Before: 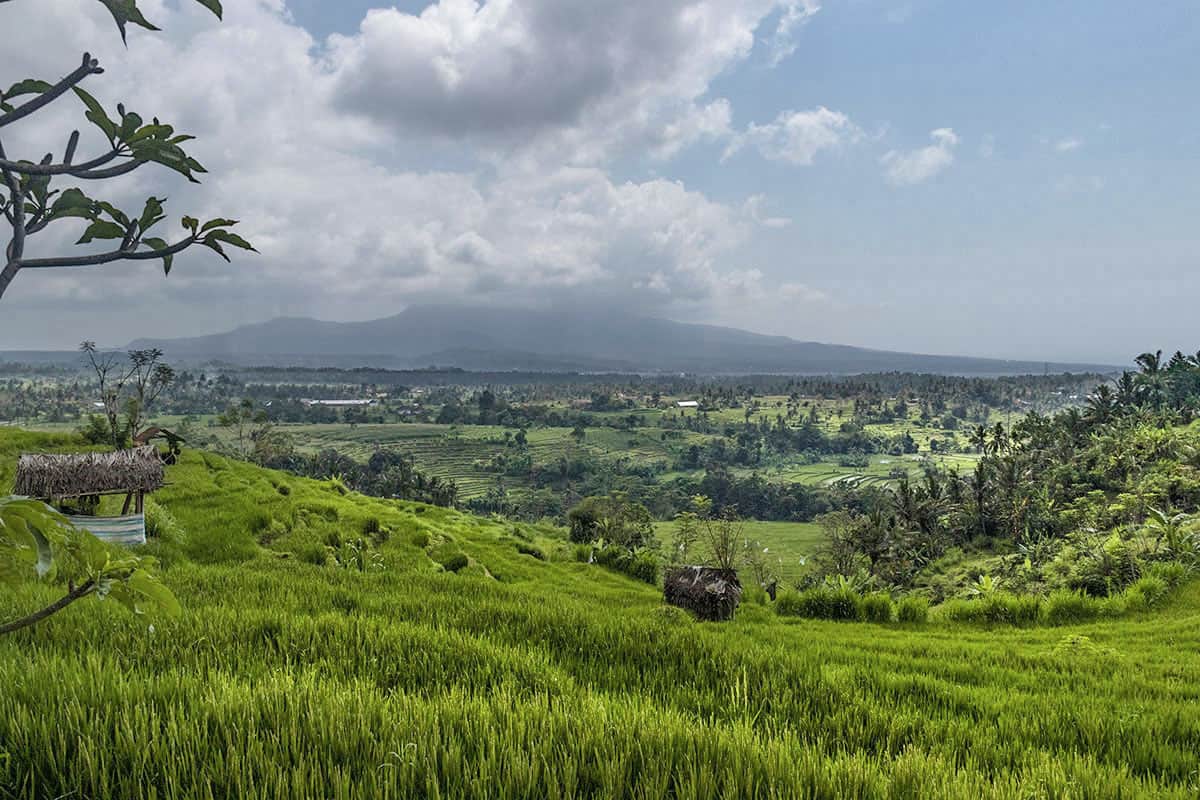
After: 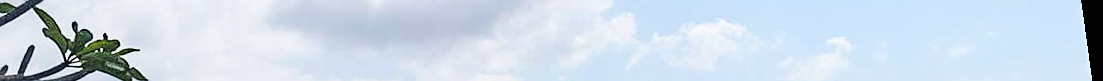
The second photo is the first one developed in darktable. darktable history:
tone curve: curves: ch0 [(0, 0) (0.004, 0.001) (0.133, 0.112) (0.325, 0.362) (0.832, 0.893) (1, 1)], color space Lab, linked channels, preserve colors none
base curve: curves: ch0 [(0, 0) (0.032, 0.025) (0.121, 0.166) (0.206, 0.329) (0.605, 0.79) (1, 1)], preserve colors none
crop and rotate: left 9.644%, top 9.491%, right 6.021%, bottom 80.509%
sharpen: on, module defaults
rotate and perspective: rotation 0.128°, lens shift (vertical) -0.181, lens shift (horizontal) -0.044, shear 0.001, automatic cropping off
